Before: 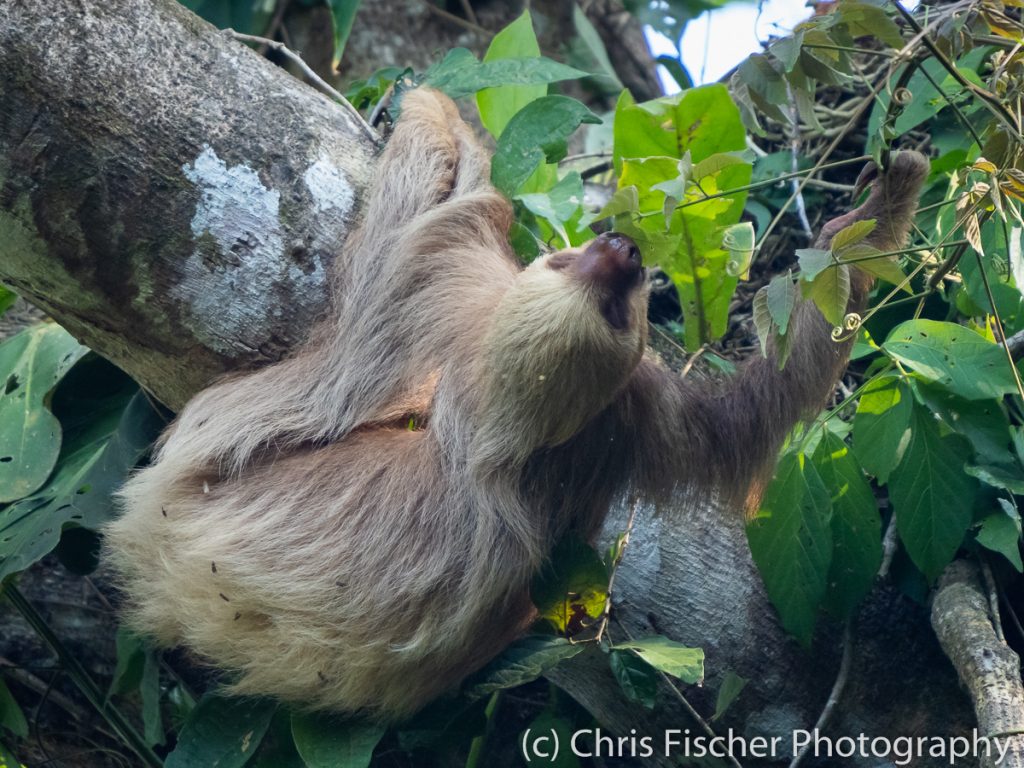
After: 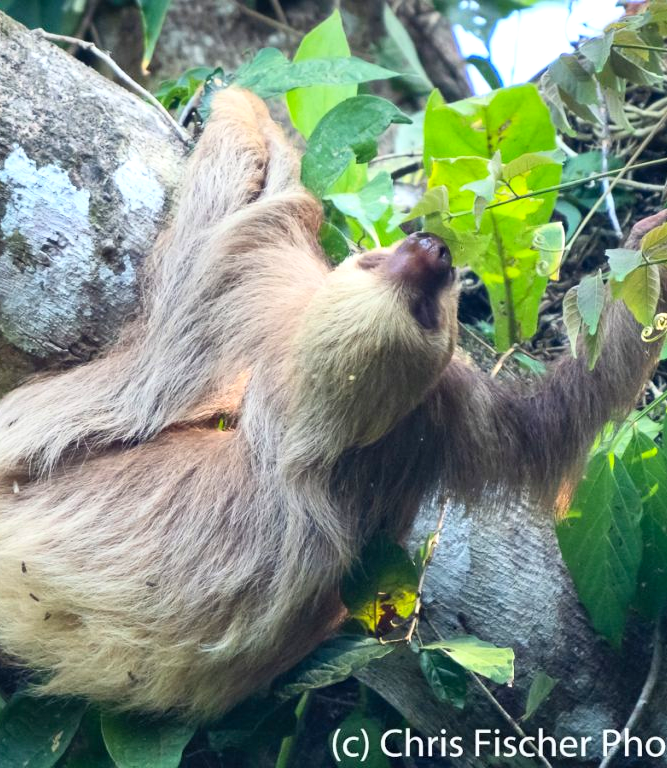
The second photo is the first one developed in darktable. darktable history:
exposure: black level correction 0.001, exposure 0.498 EV, compensate highlight preservation false
contrast brightness saturation: contrast 0.198, brightness 0.154, saturation 0.145
crop and rotate: left 18.63%, right 16.223%
shadows and highlights: shadows 37.36, highlights -28.11, soften with gaussian
